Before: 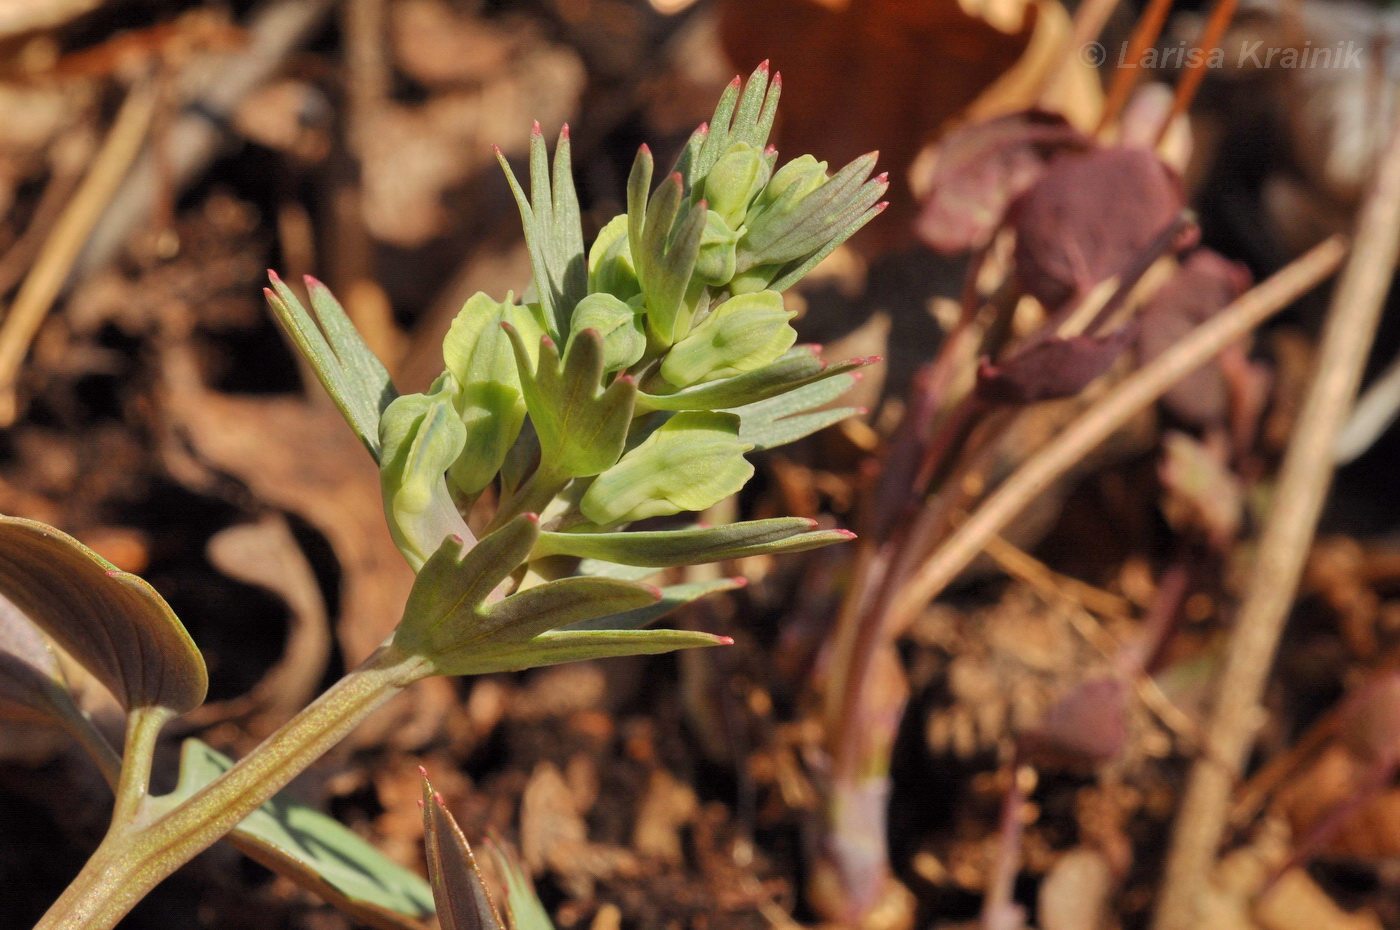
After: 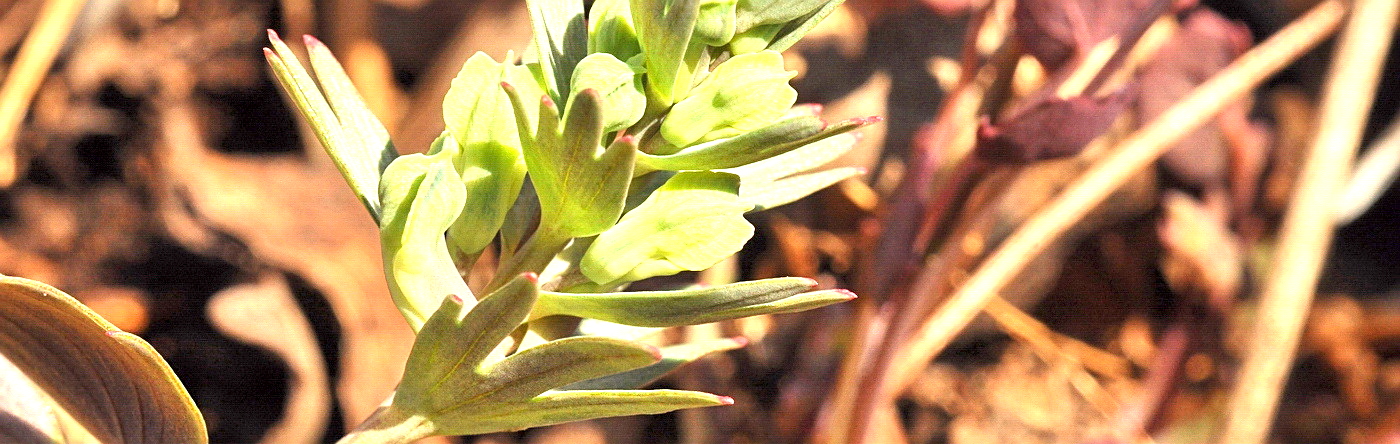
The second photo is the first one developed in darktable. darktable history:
crop and rotate: top 25.934%, bottom 26.234%
sharpen: on, module defaults
color zones: curves: ch1 [(0, 0.513) (0.143, 0.524) (0.286, 0.511) (0.429, 0.506) (0.571, 0.503) (0.714, 0.503) (0.857, 0.508) (1, 0.513)]
exposure: black level correction 0.001, exposure 1.399 EV, compensate highlight preservation false
